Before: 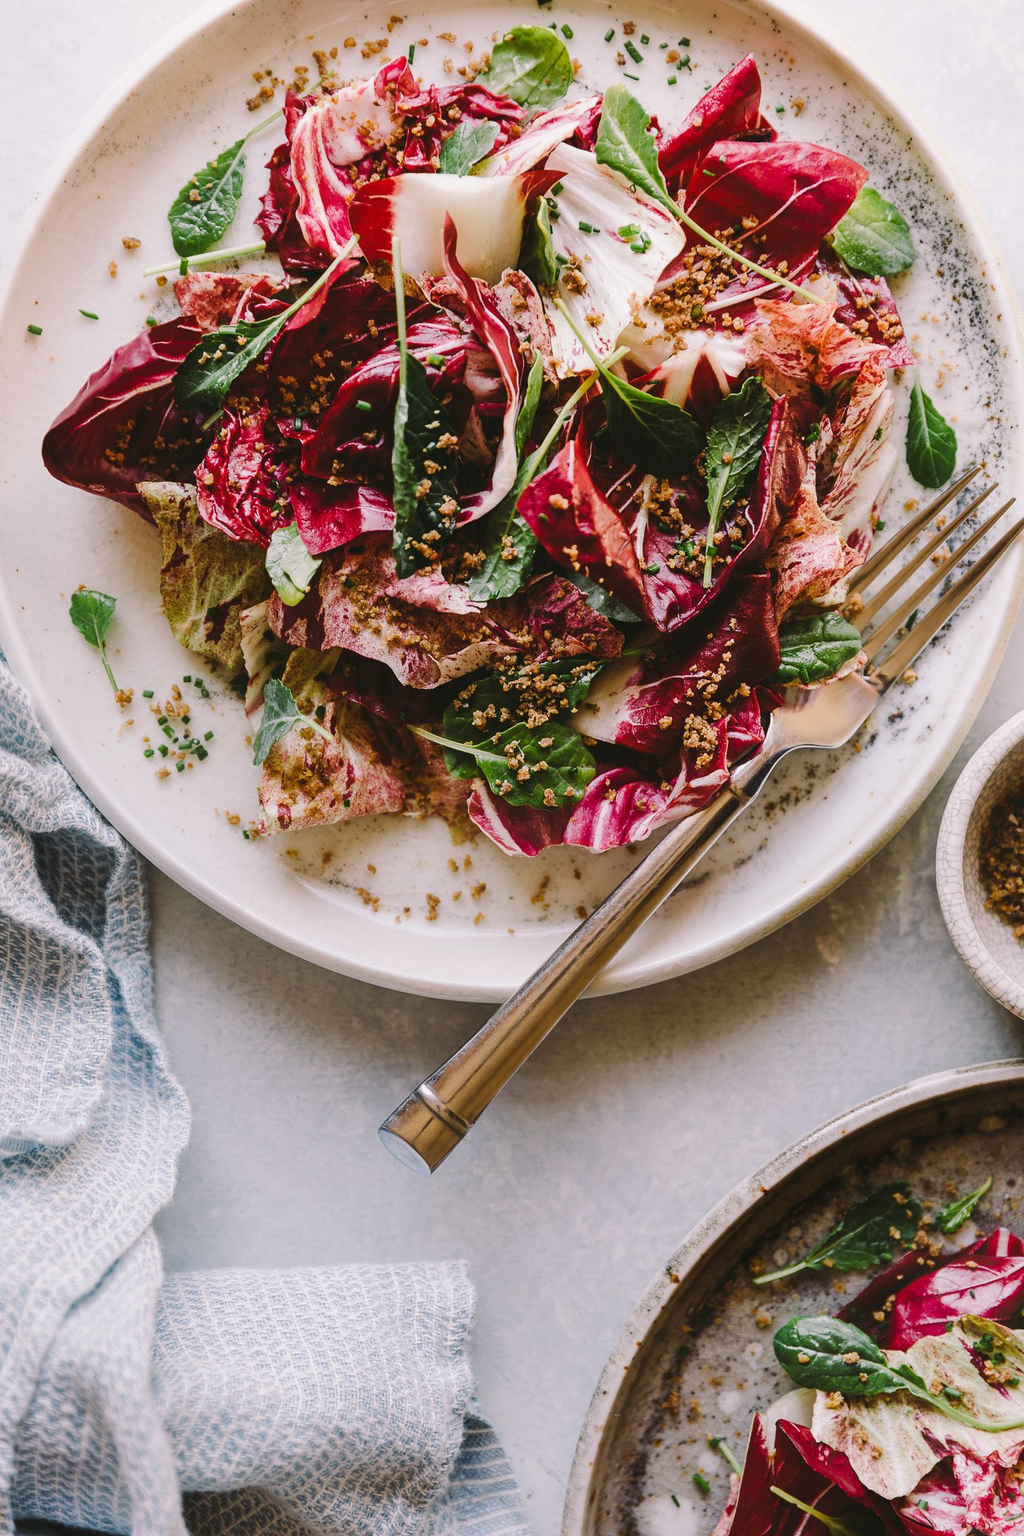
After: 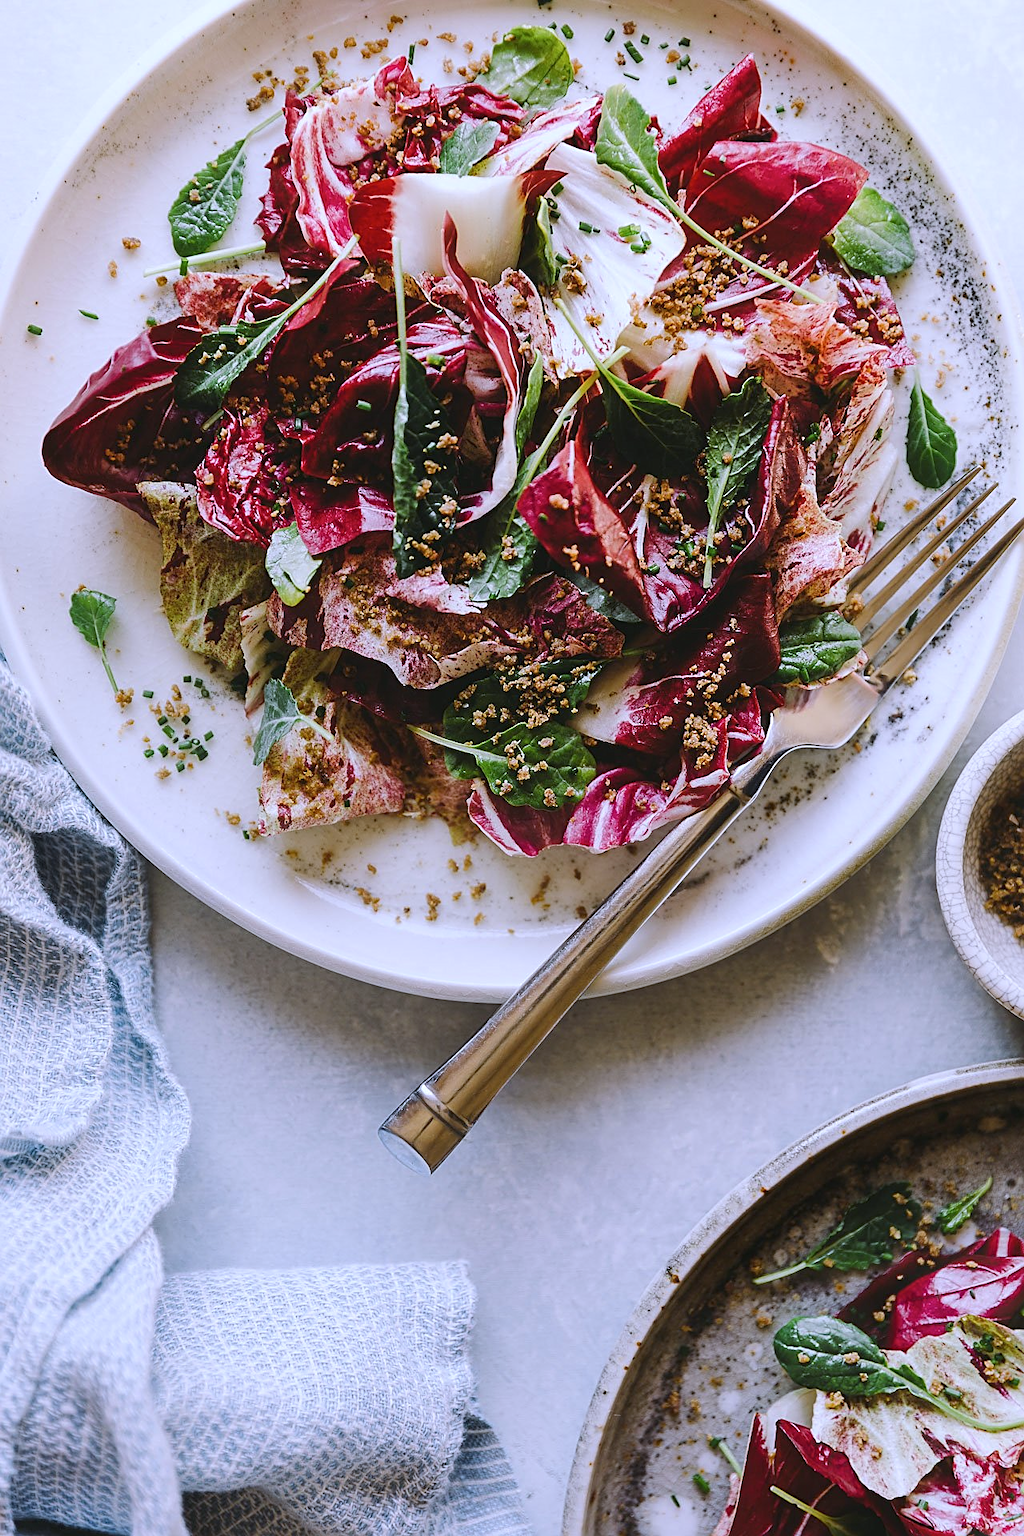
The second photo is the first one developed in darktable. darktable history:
sharpen: on, module defaults
contrast brightness saturation: saturation -0.05
white balance: red 0.948, green 1.02, blue 1.176
